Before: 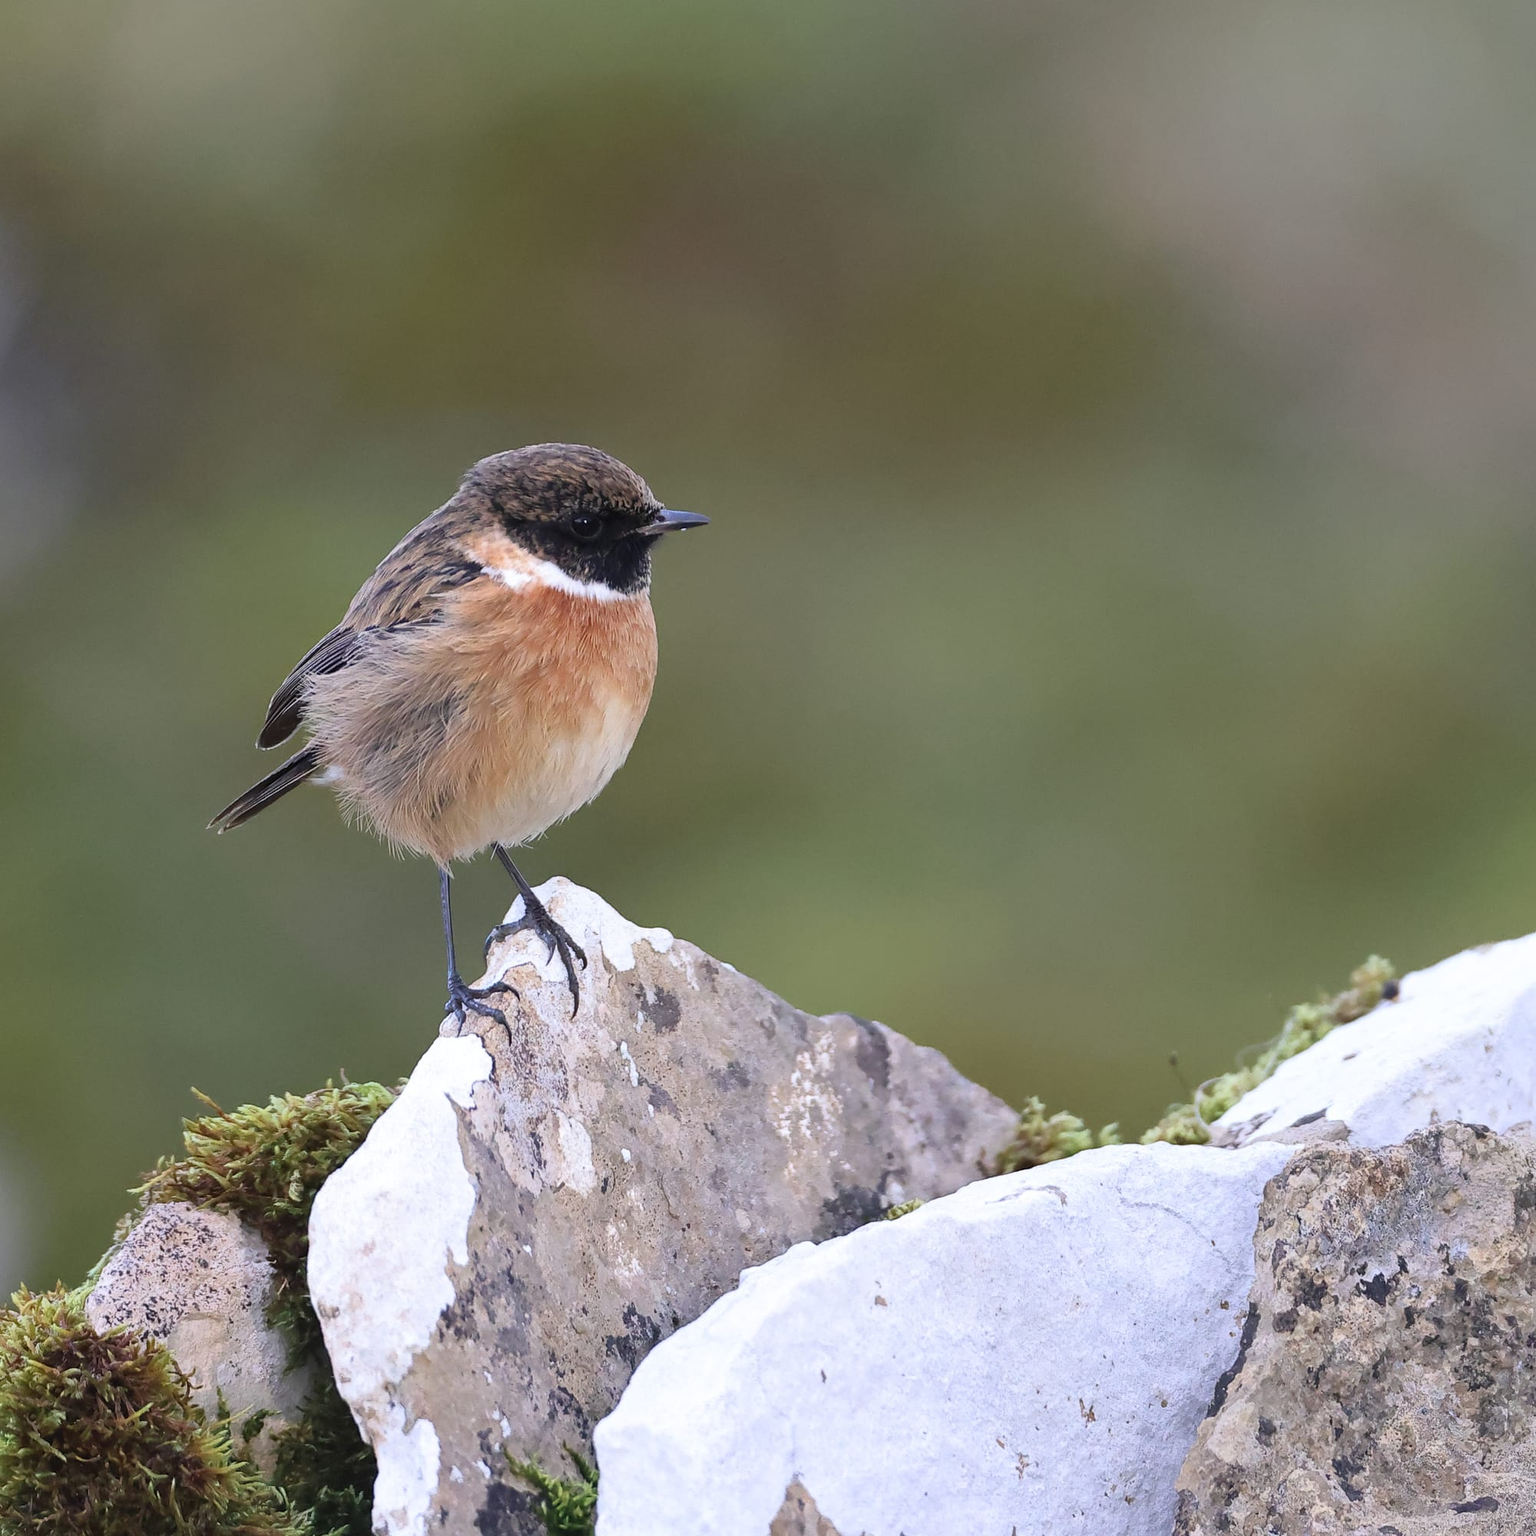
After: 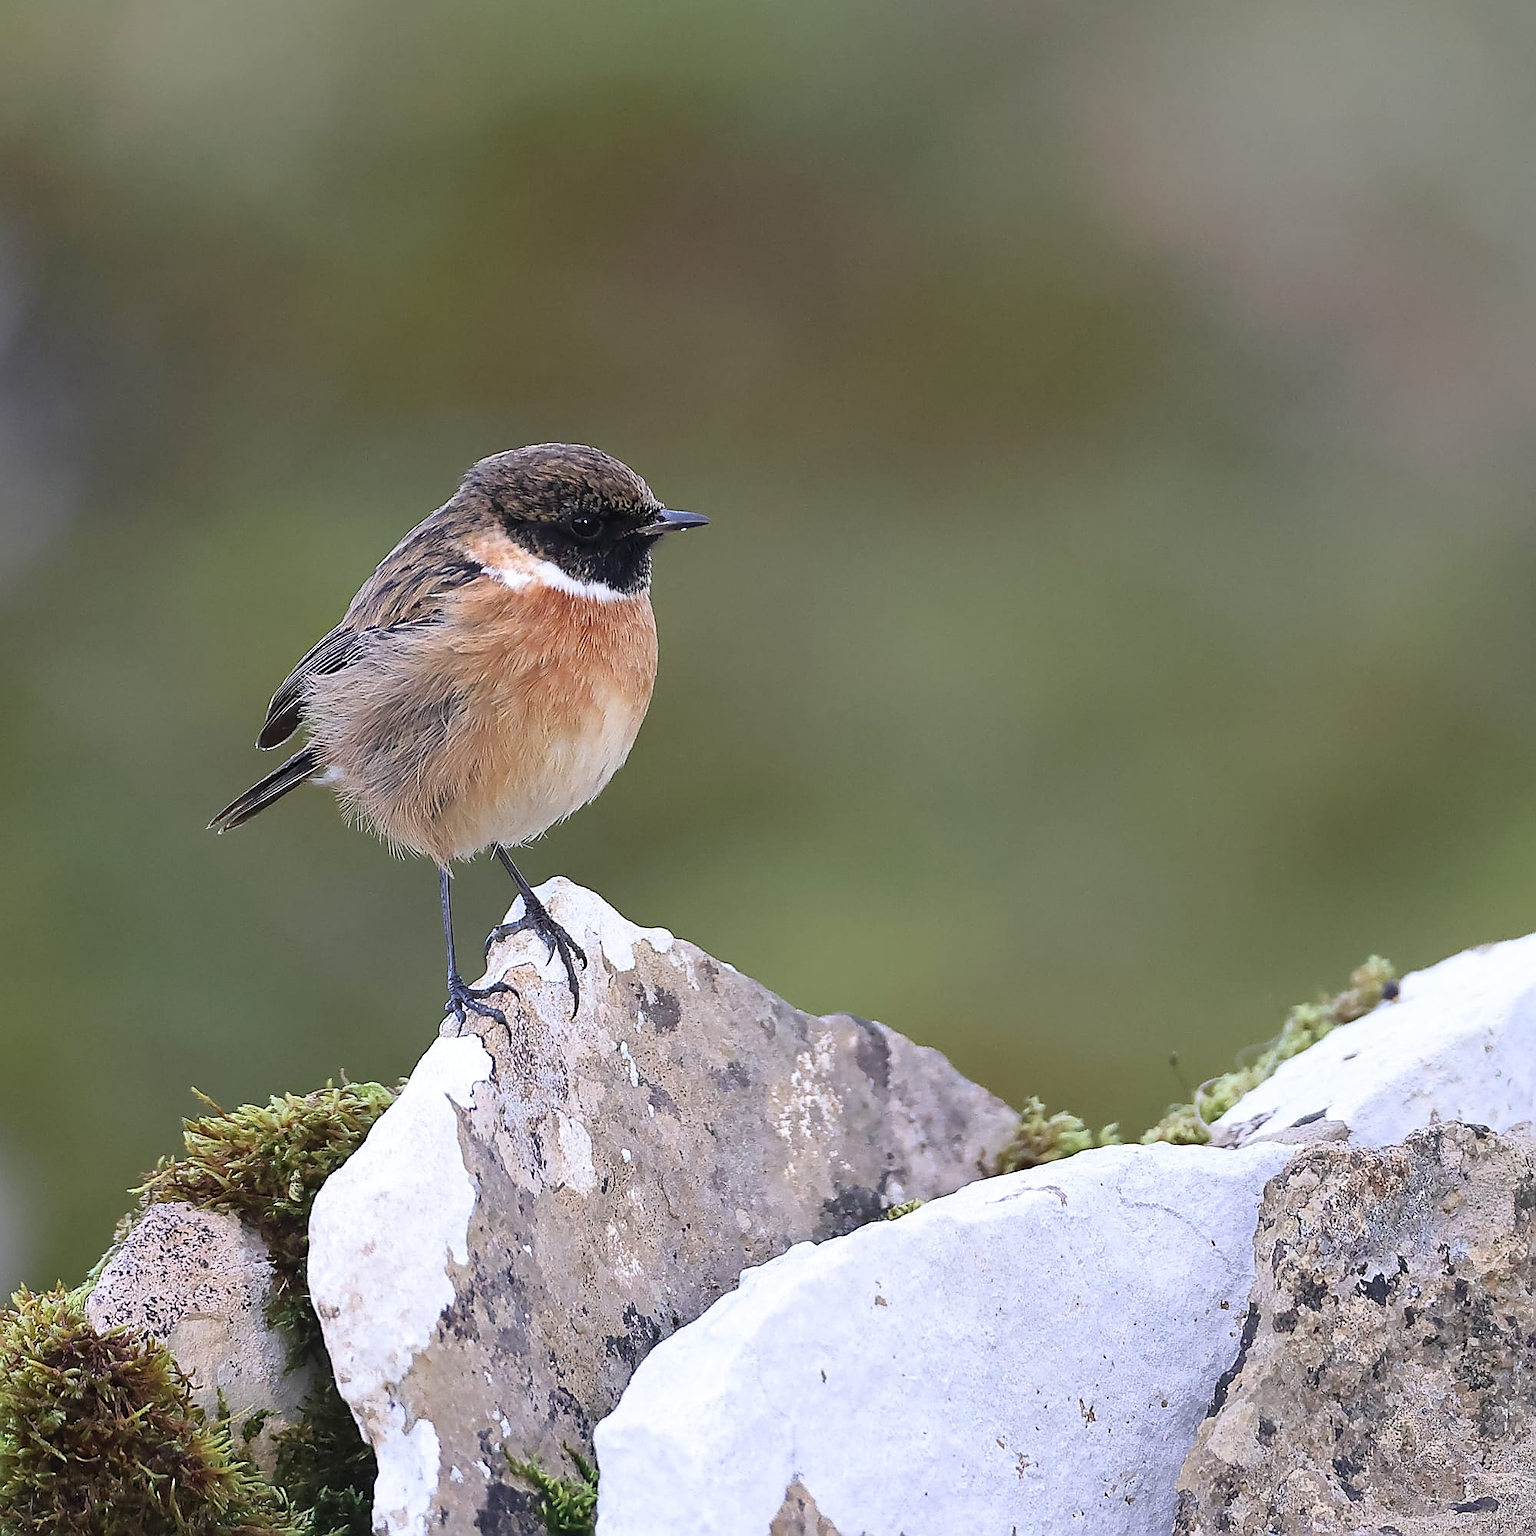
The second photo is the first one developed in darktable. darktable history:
sharpen: radius 1.368, amount 1.26, threshold 0.678
